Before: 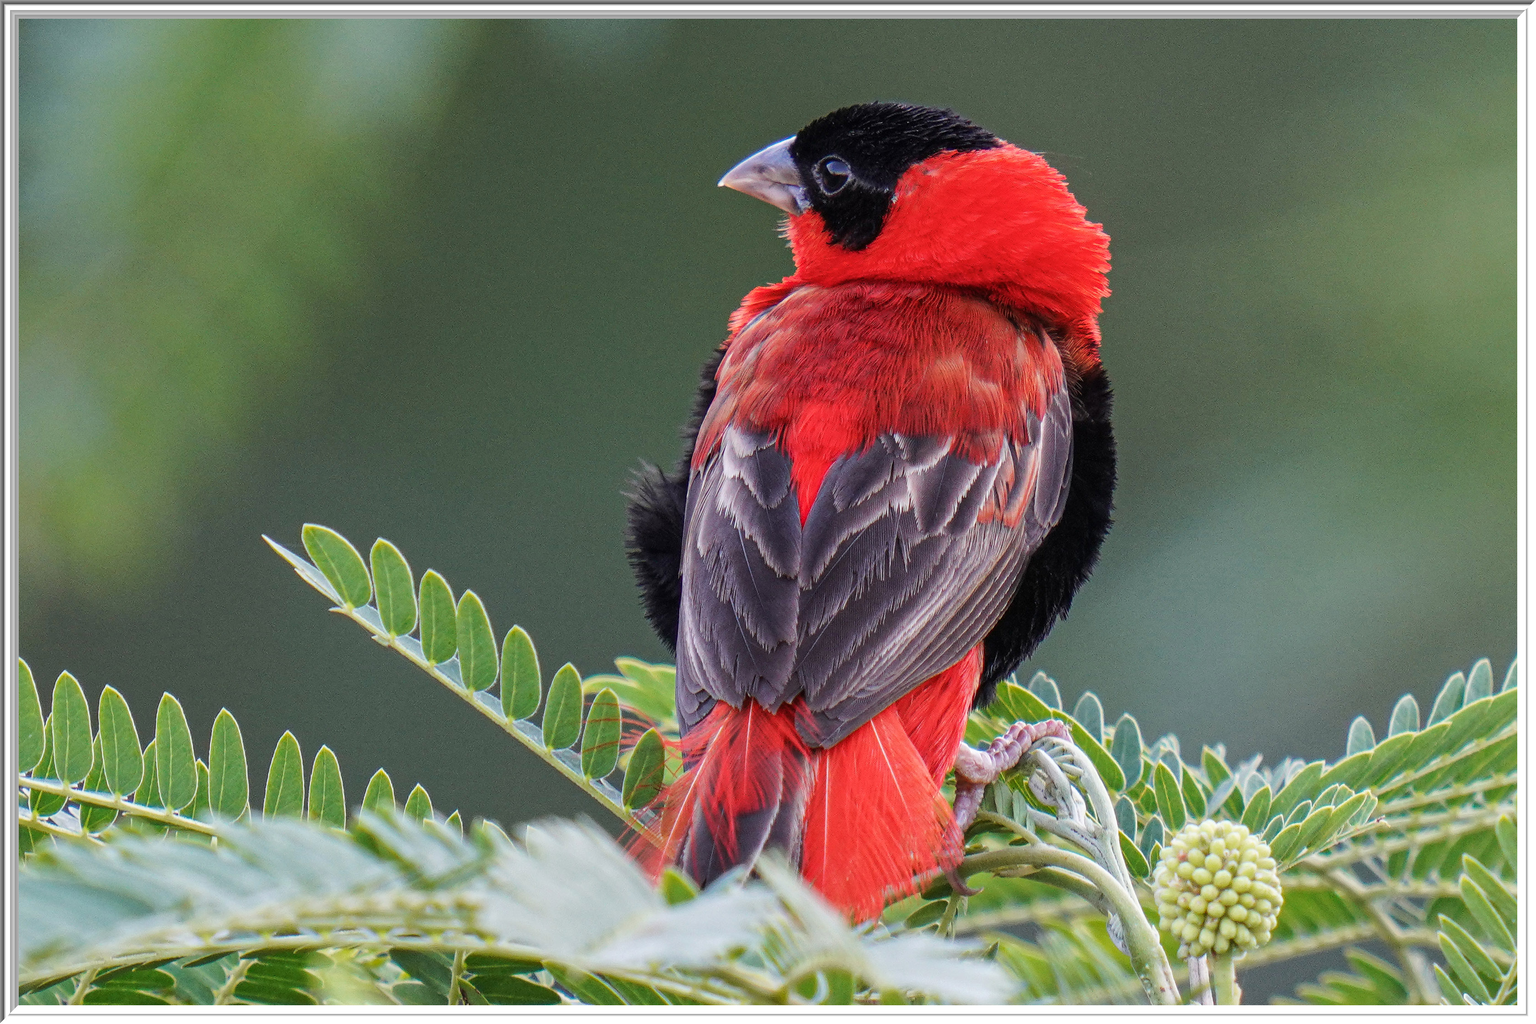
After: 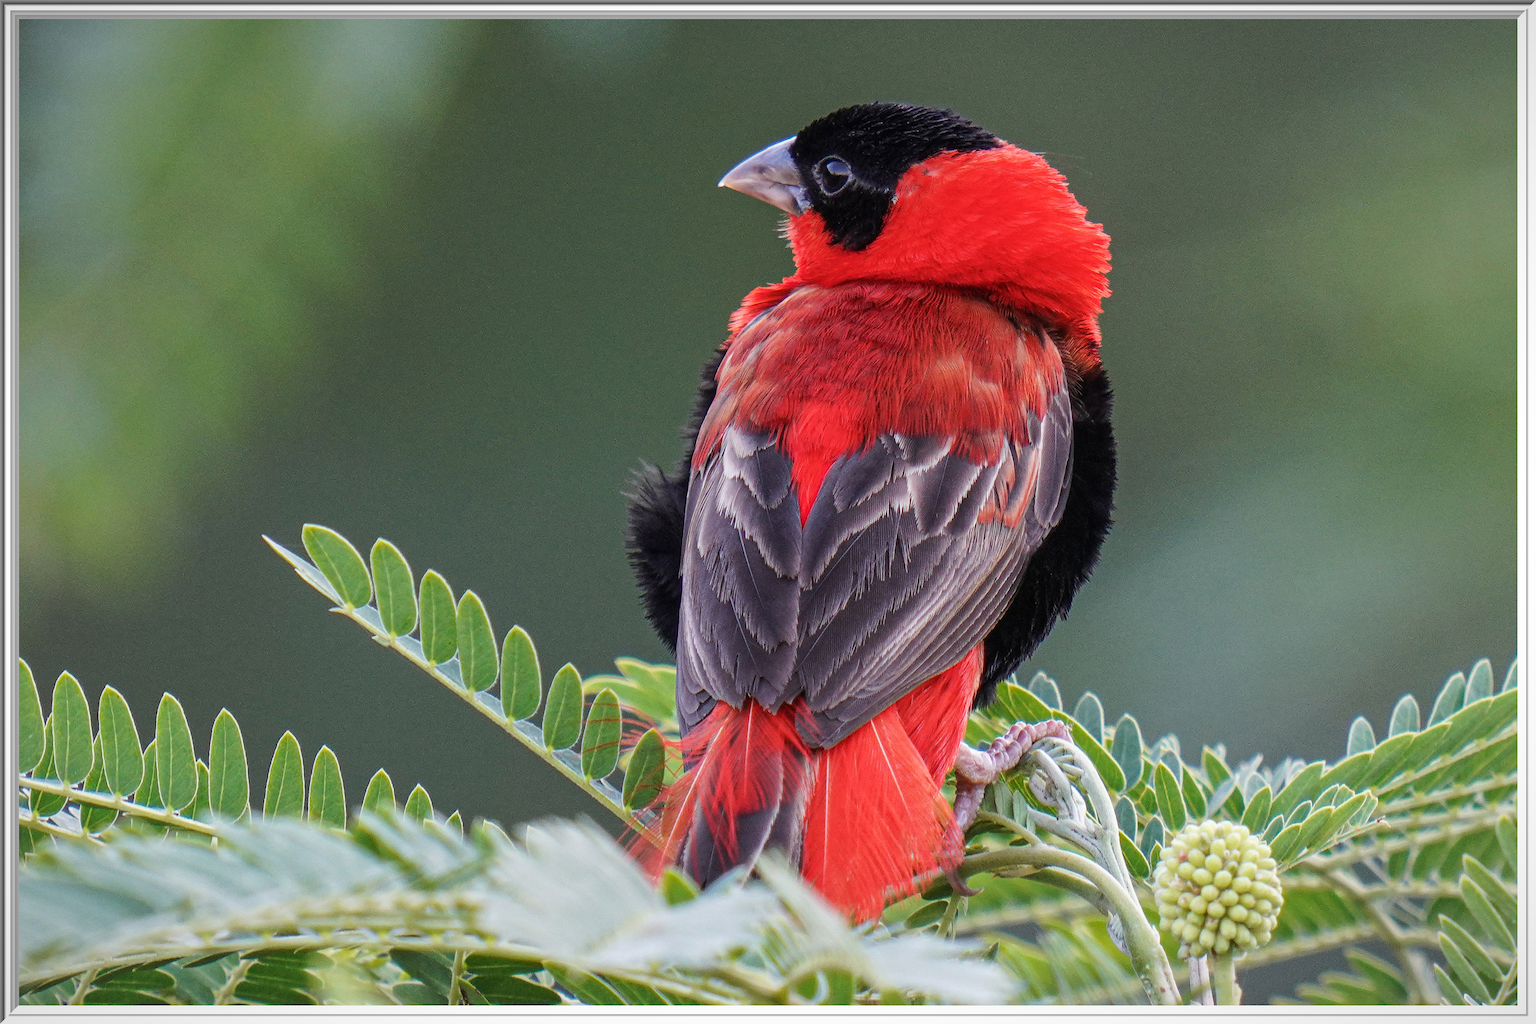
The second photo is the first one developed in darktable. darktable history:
vignetting: fall-off start 97.41%, fall-off radius 99.08%, width/height ratio 1.374, unbound false
